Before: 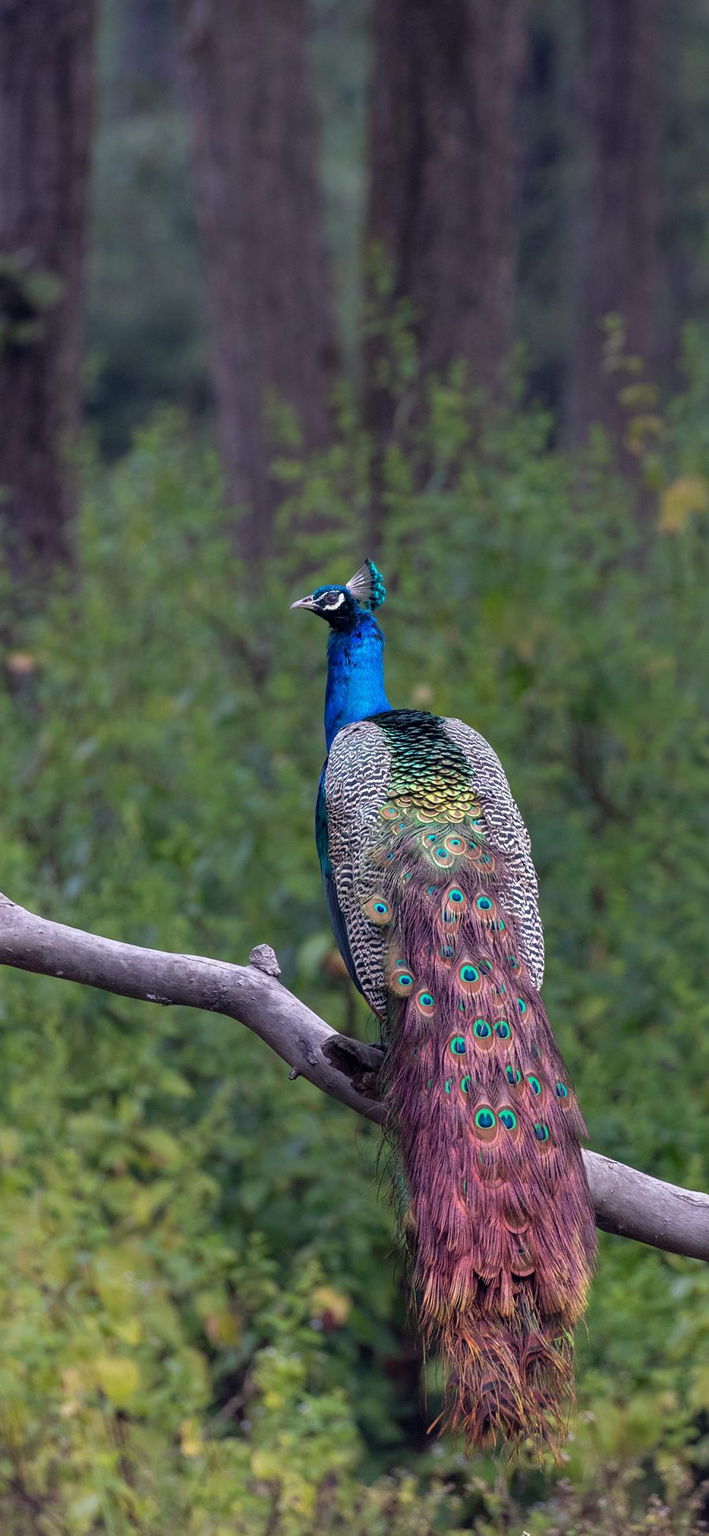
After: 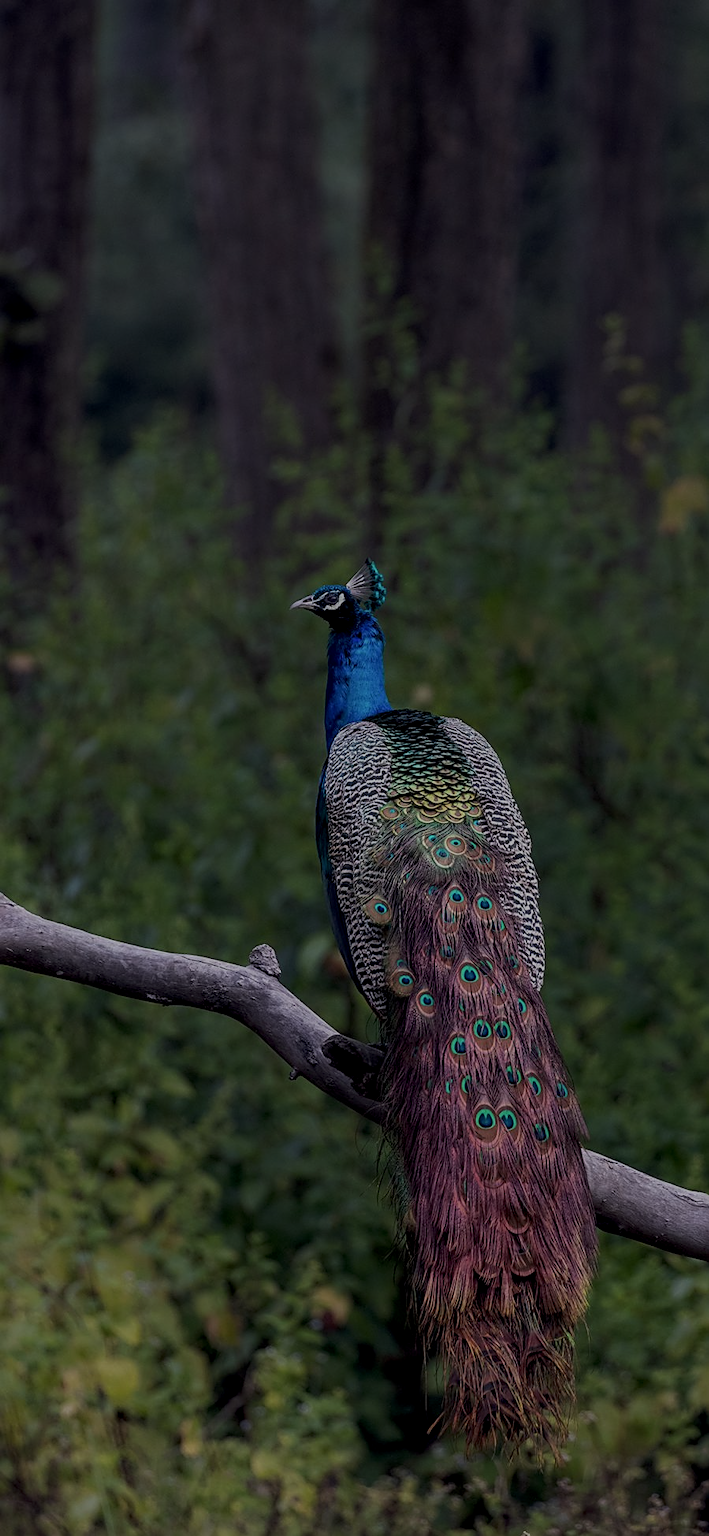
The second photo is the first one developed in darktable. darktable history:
sharpen: on, module defaults
tone equalizer: -8 EV -1.97 EV, -7 EV -1.99 EV, -6 EV -1.99 EV, -5 EV -1.98 EV, -4 EV -1.97 EV, -3 EV -2 EV, -2 EV -1.98 EV, -1 EV -1.62 EV, +0 EV -1.99 EV
local contrast: detail 130%
